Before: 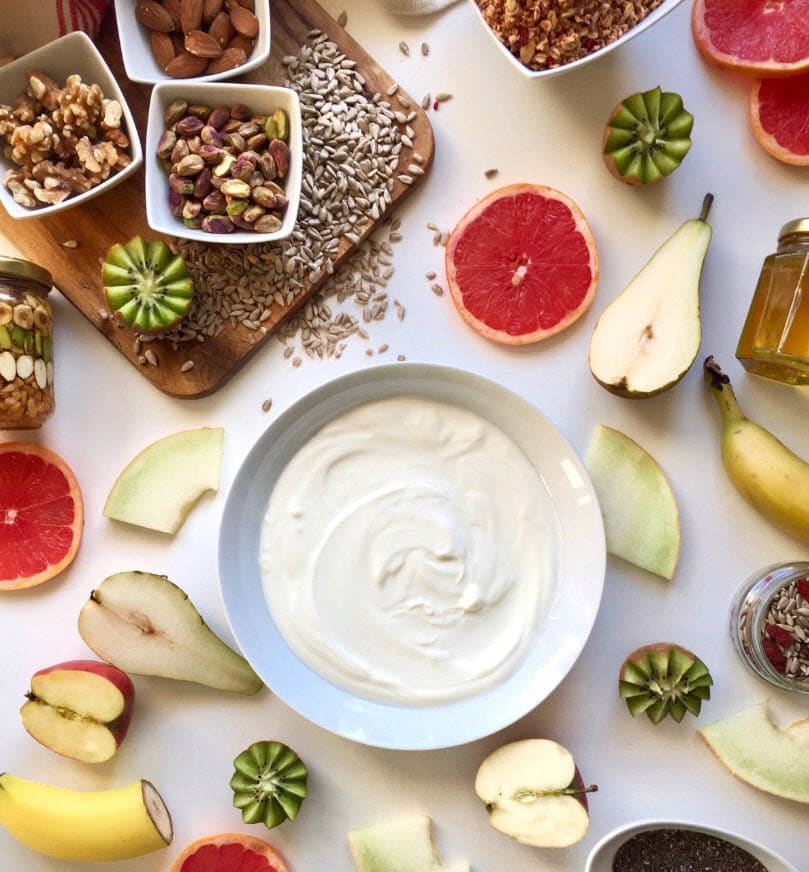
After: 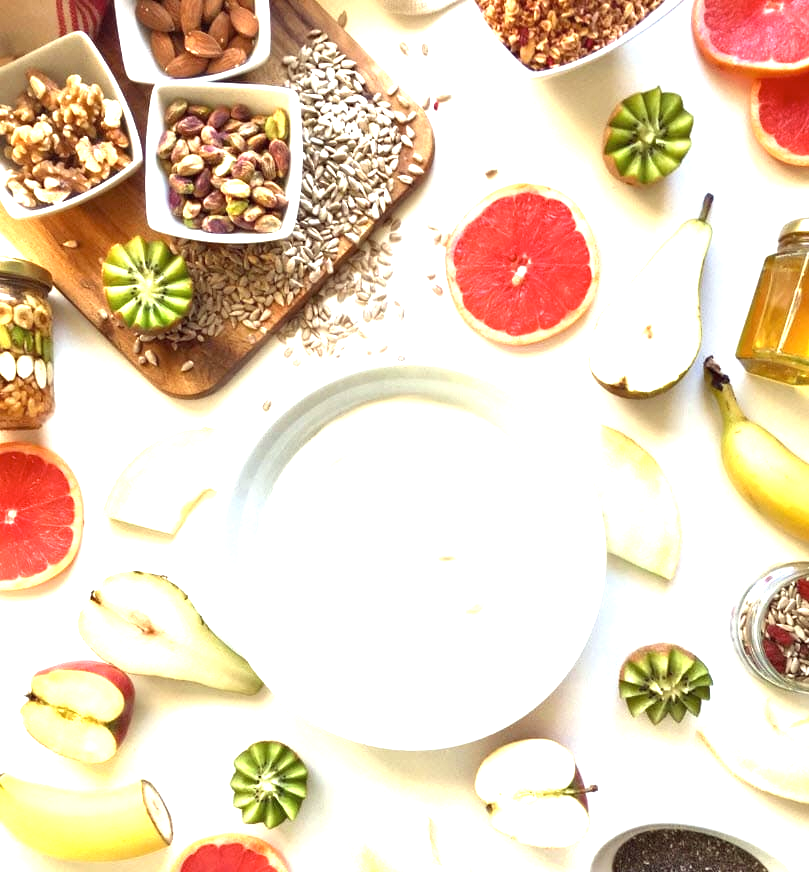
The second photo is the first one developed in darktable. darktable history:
color correction: highlights a* -4.76, highlights b* 5.04, saturation 0.939
exposure: black level correction 0, exposure 1.463 EV, compensate highlight preservation false
